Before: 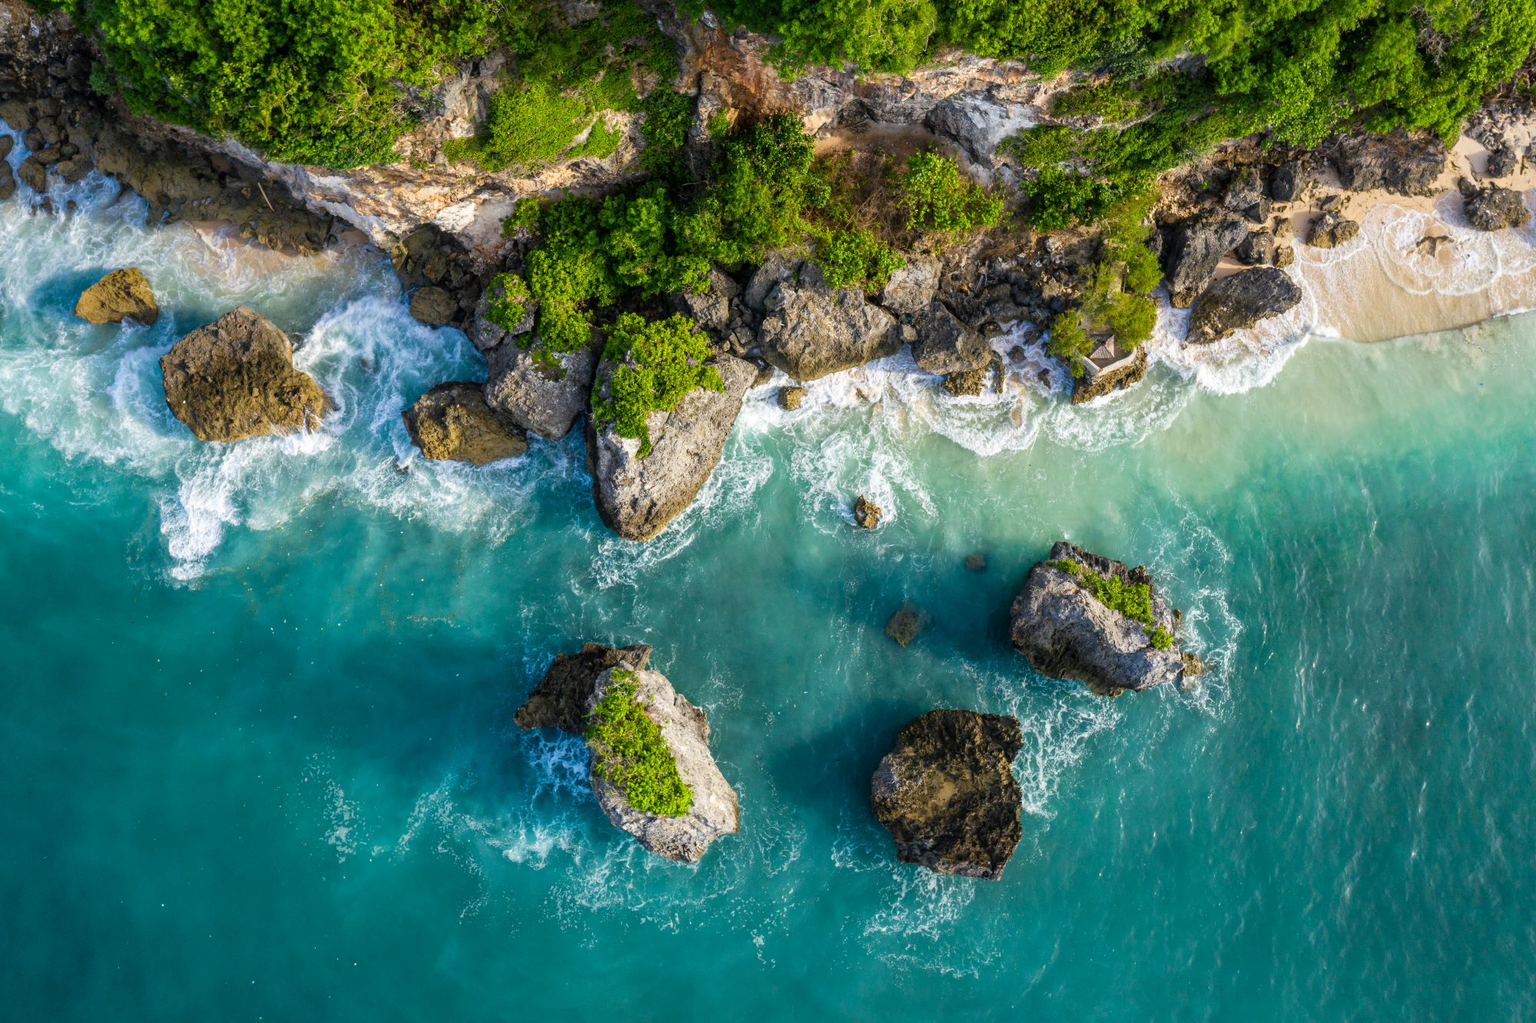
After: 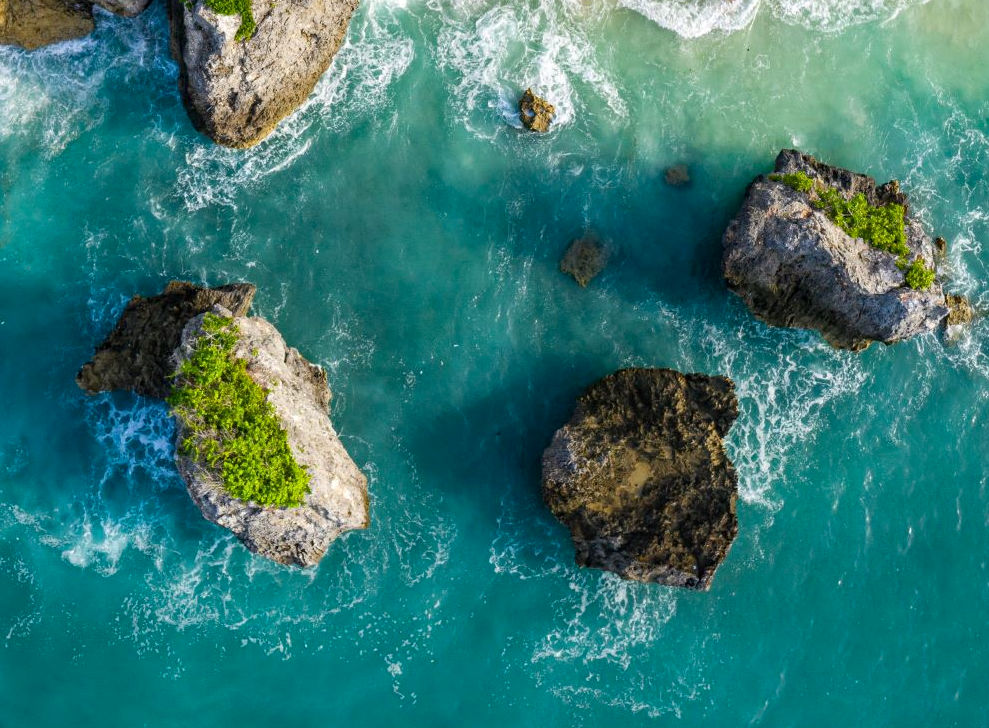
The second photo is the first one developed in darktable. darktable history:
color balance rgb: on, module defaults
color calibration: illuminant same as pipeline (D50), adaptation none (bypass)
crop: left 29.672%, top 41.786%, right 20.851%, bottom 3.487%
haze removal: compatibility mode true, adaptive false
